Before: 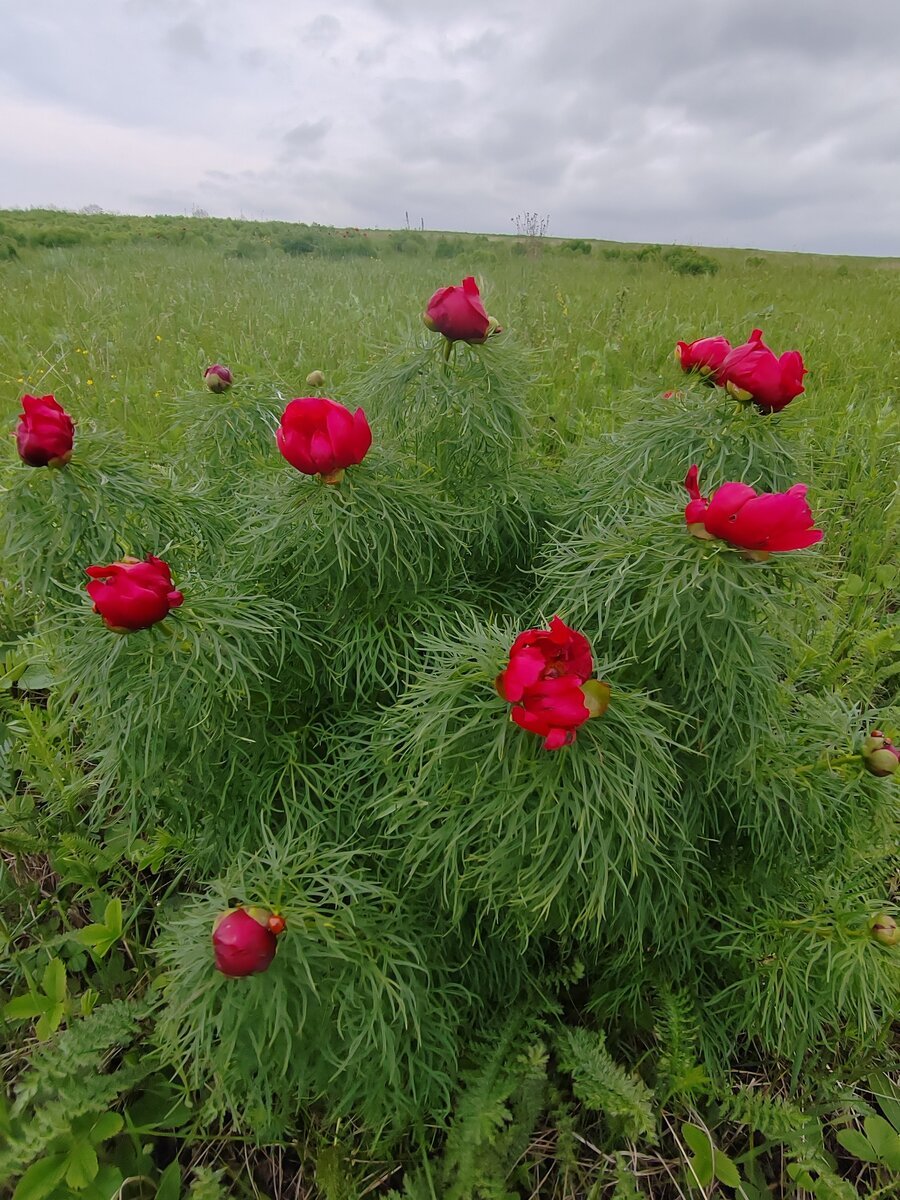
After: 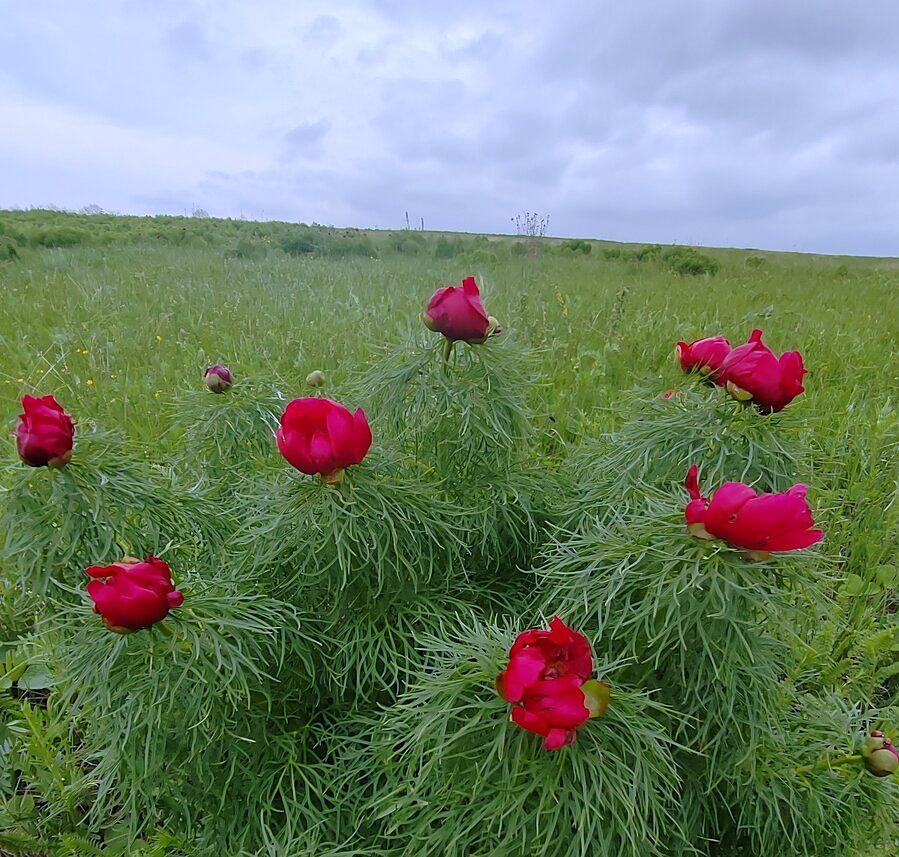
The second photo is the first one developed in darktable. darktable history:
crop: bottom 28.576%
white balance: red 0.948, green 1.02, blue 1.176
sharpen: radius 1.559, amount 0.373, threshold 1.271
